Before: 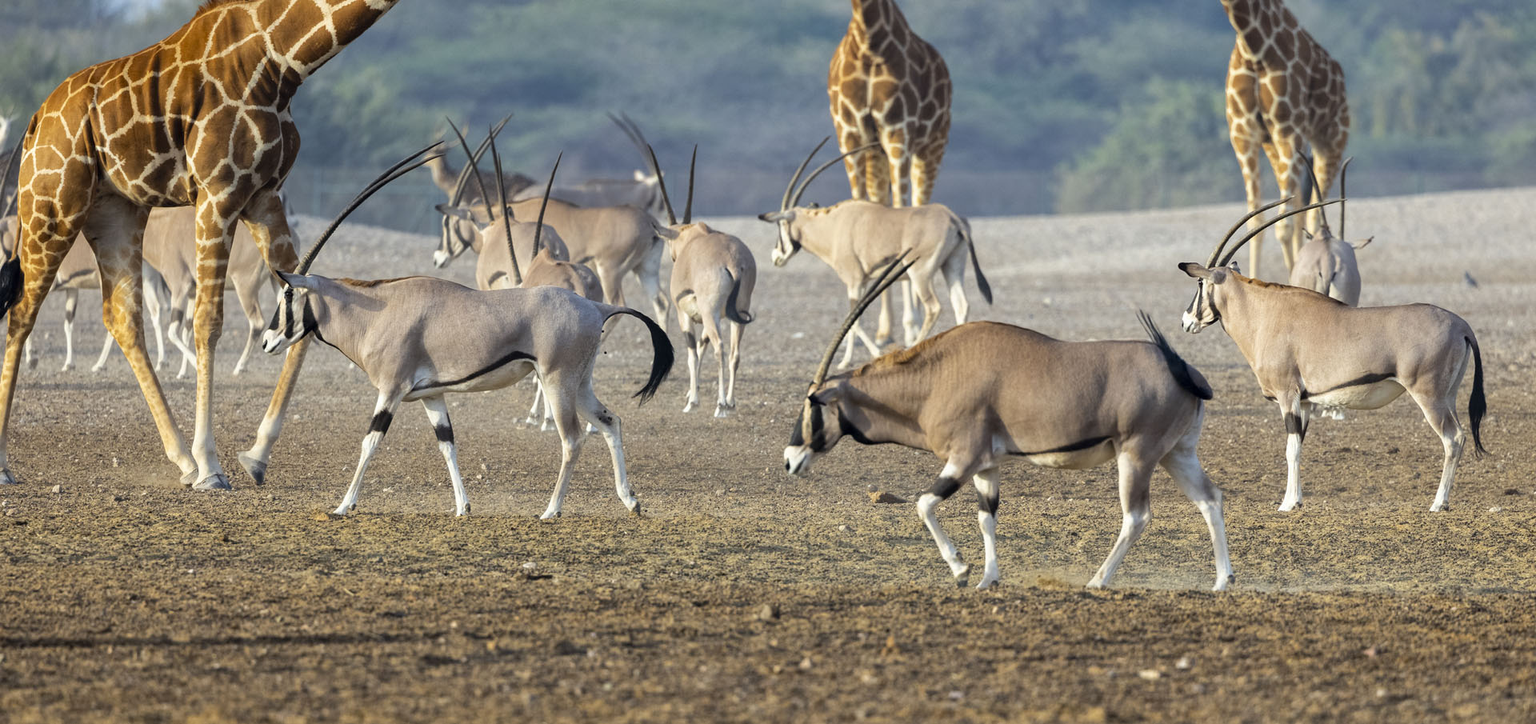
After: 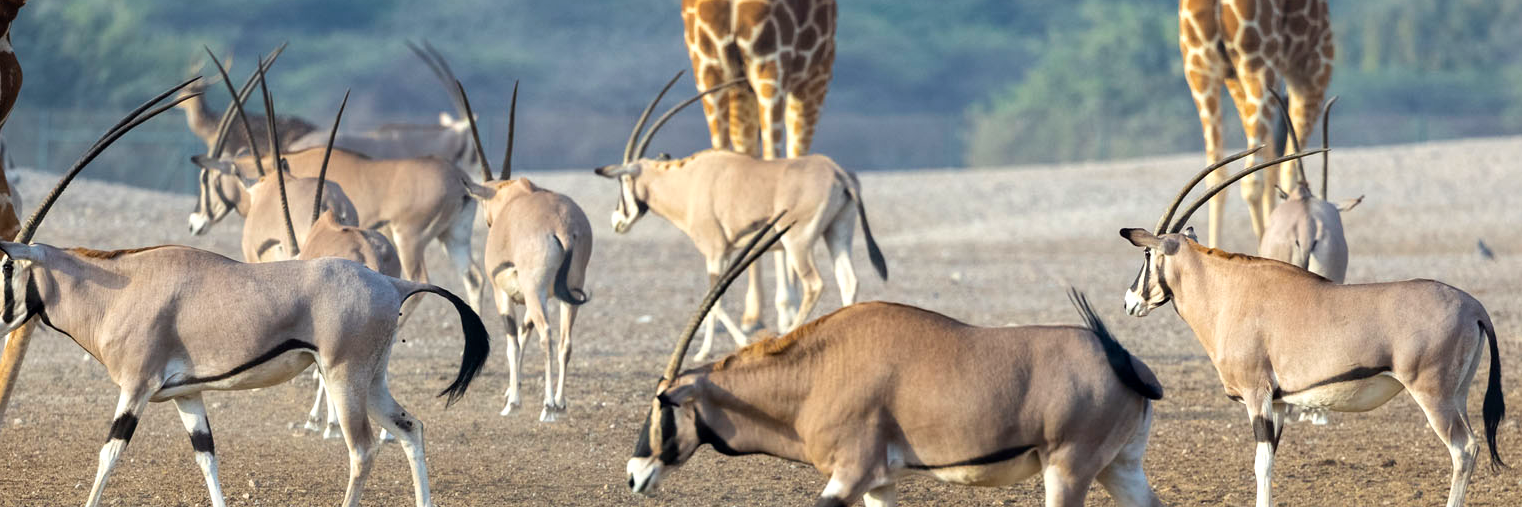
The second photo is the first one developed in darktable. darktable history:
crop: left 18.426%, top 11.081%, right 2.261%, bottom 32.821%
contrast brightness saturation: contrast 0.041, saturation 0.075
color balance rgb: highlights gain › luminance 14.997%, perceptual saturation grading › global saturation -0.014%
